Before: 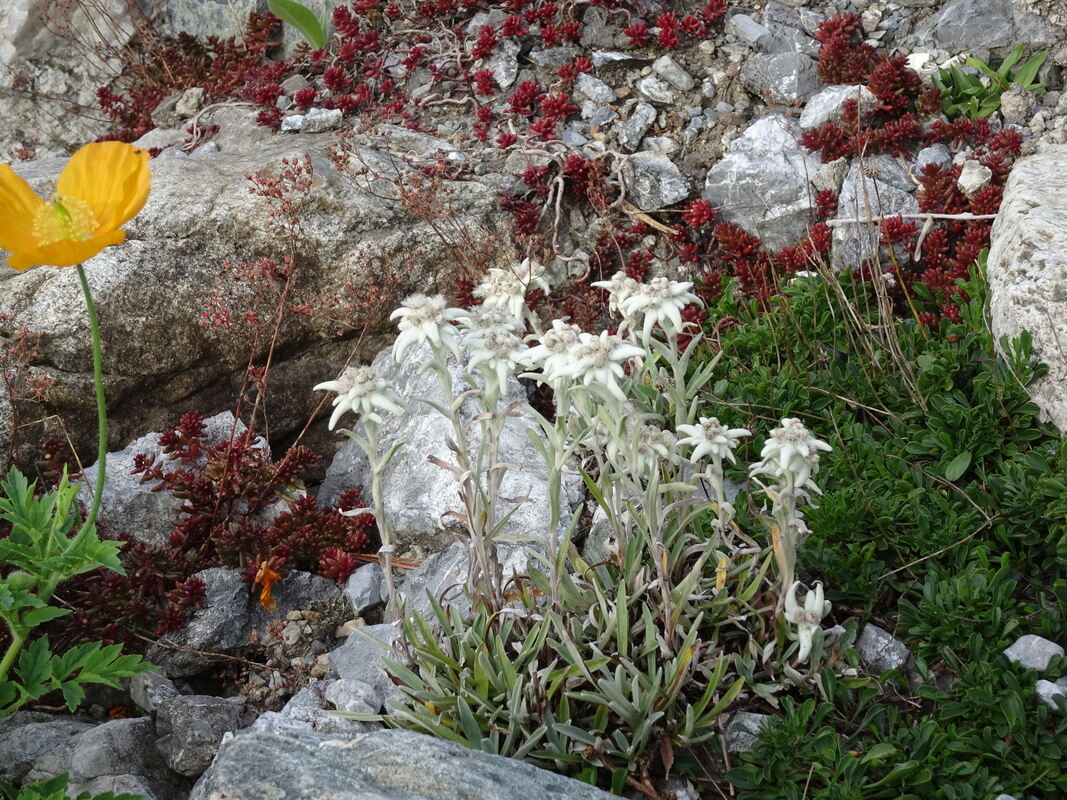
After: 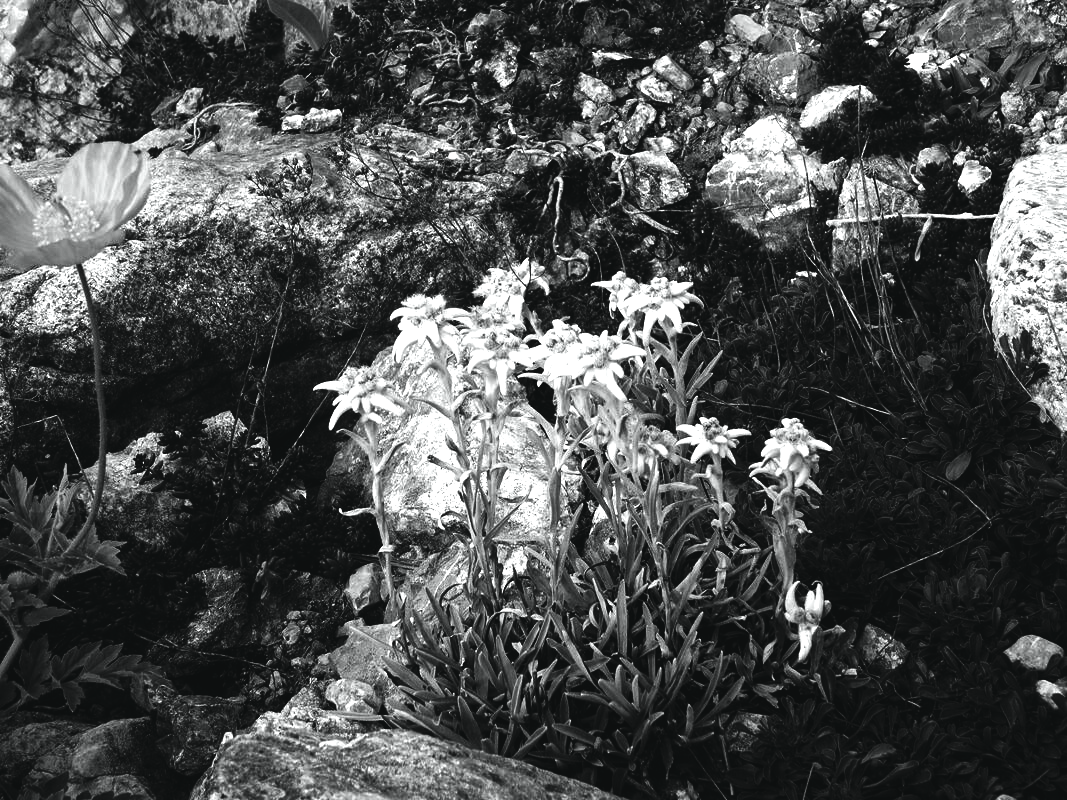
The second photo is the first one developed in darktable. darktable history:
levels: levels [0, 0.352, 0.703]
tone curve: curves: ch0 [(0, 0.029) (0.099, 0.082) (0.264, 0.253) (0.447, 0.481) (0.678, 0.721) (0.828, 0.857) (0.992, 0.94)]; ch1 [(0, 0) (0.311, 0.266) (0.411, 0.374) (0.481, 0.458) (0.501, 0.499) (0.514, 0.512) (0.575, 0.577) (0.643, 0.648) (0.682, 0.674) (0.802, 0.812) (1, 1)]; ch2 [(0, 0) (0.259, 0.207) (0.323, 0.311) (0.376, 0.353) (0.463, 0.456) (0.498, 0.498) (0.524, 0.512) (0.574, 0.582) (0.648, 0.653) (0.768, 0.728) (1, 1)], color space Lab, independent channels, preserve colors none
contrast brightness saturation: contrast -0.03, brightness -0.59, saturation -1
